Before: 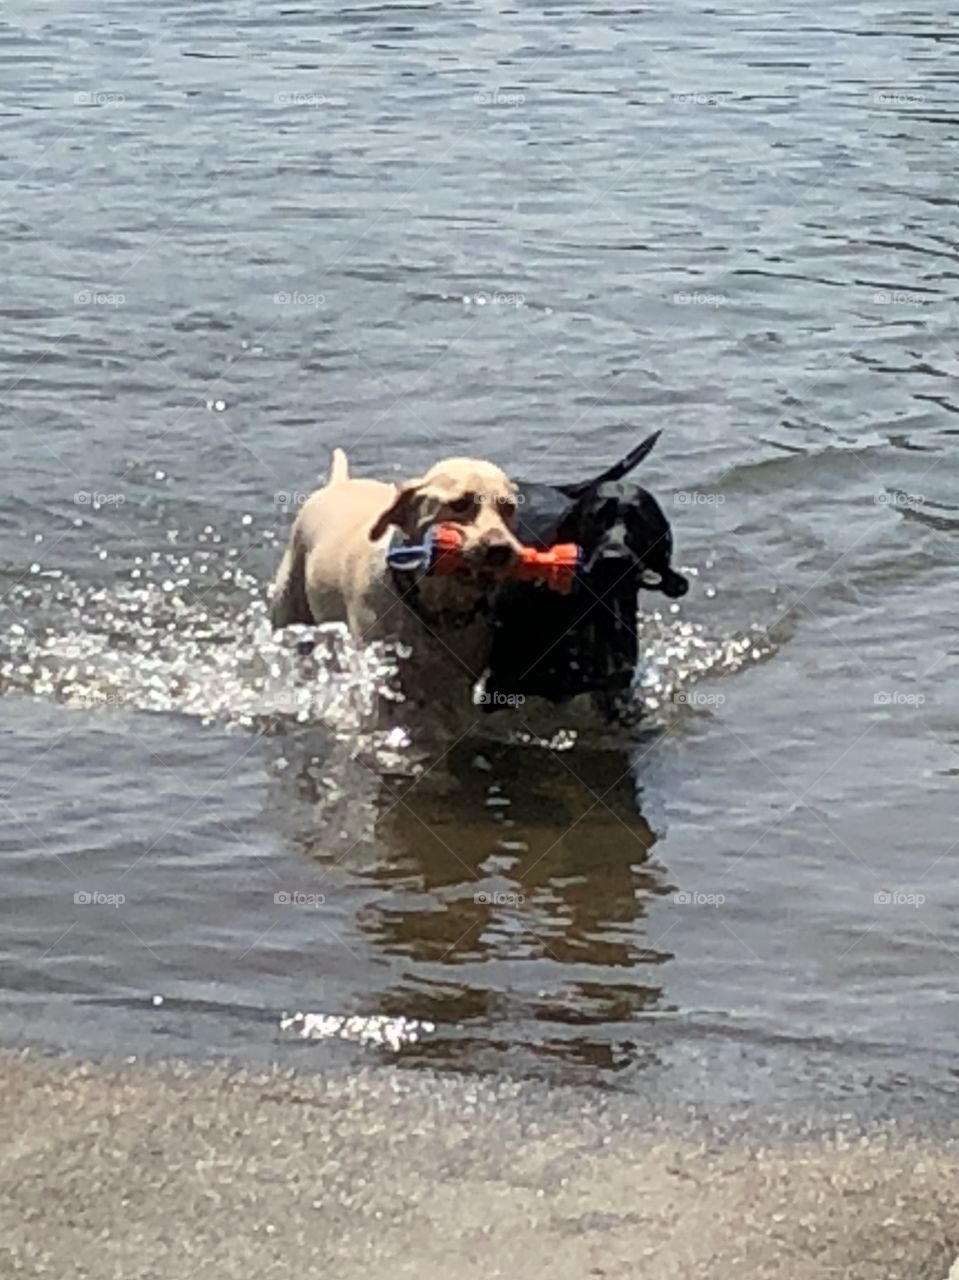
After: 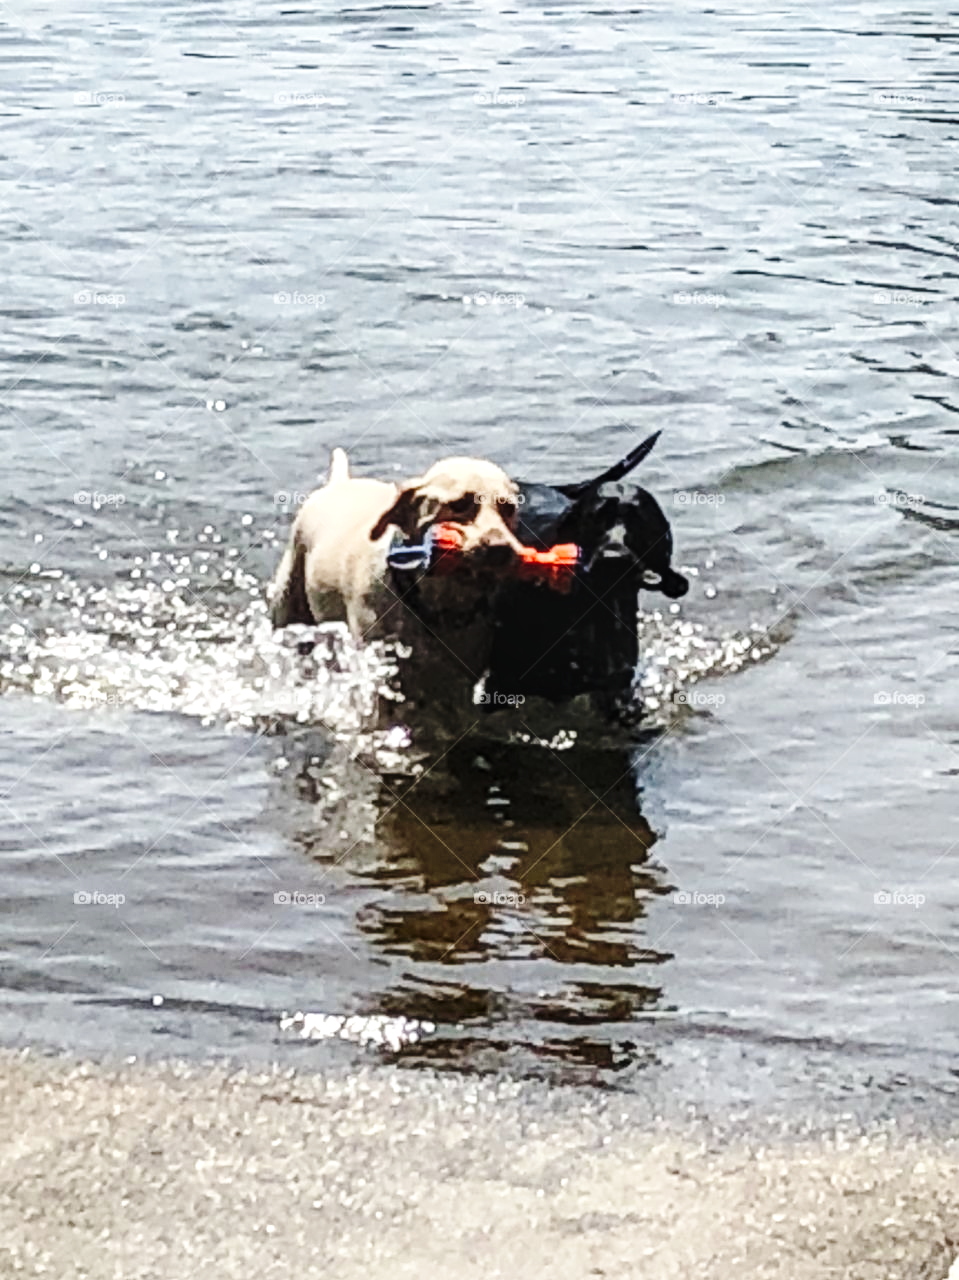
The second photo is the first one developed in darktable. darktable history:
local contrast: detail 130%
tone equalizer: -8 EV -0.39 EV, -7 EV -0.398 EV, -6 EV -0.306 EV, -5 EV -0.252 EV, -3 EV 0.208 EV, -2 EV 0.339 EV, -1 EV 0.376 EV, +0 EV 0.428 EV, edges refinement/feathering 500, mask exposure compensation -1.57 EV, preserve details no
base curve: curves: ch0 [(0, 0) (0.036, 0.025) (0.121, 0.166) (0.206, 0.329) (0.605, 0.79) (1, 1)], preserve colors none
